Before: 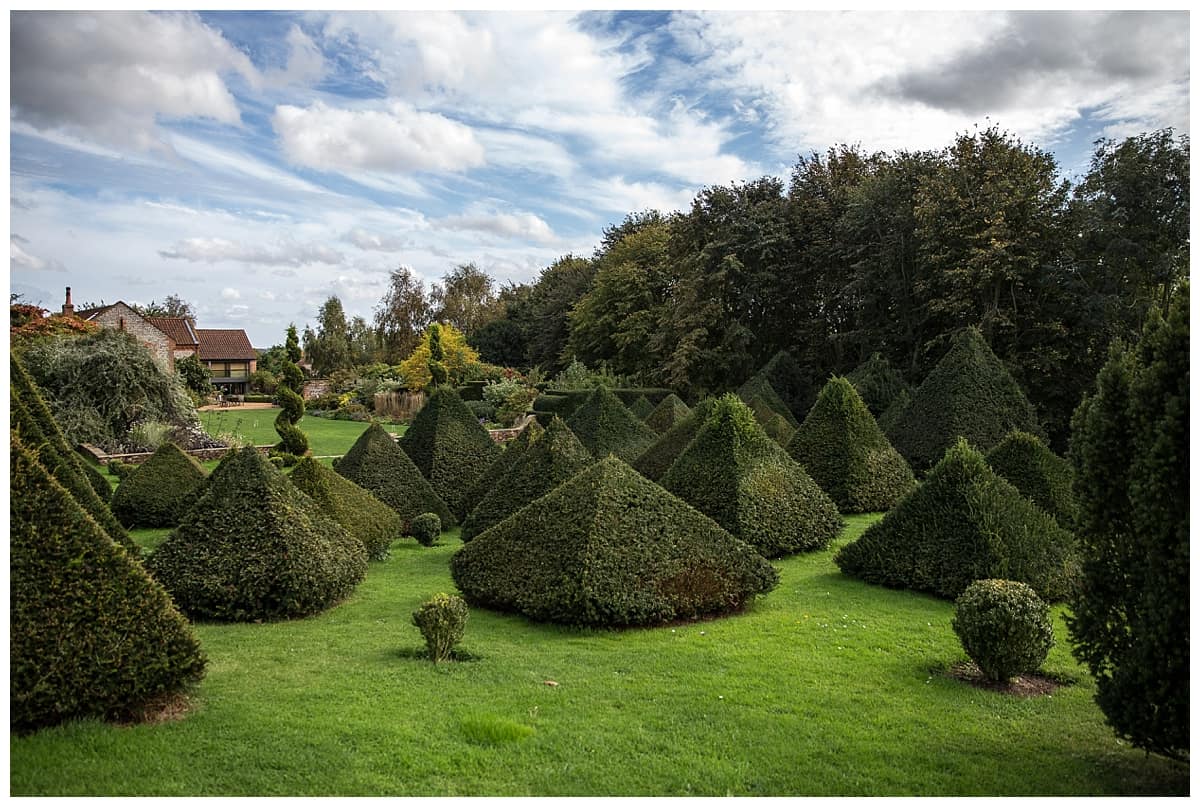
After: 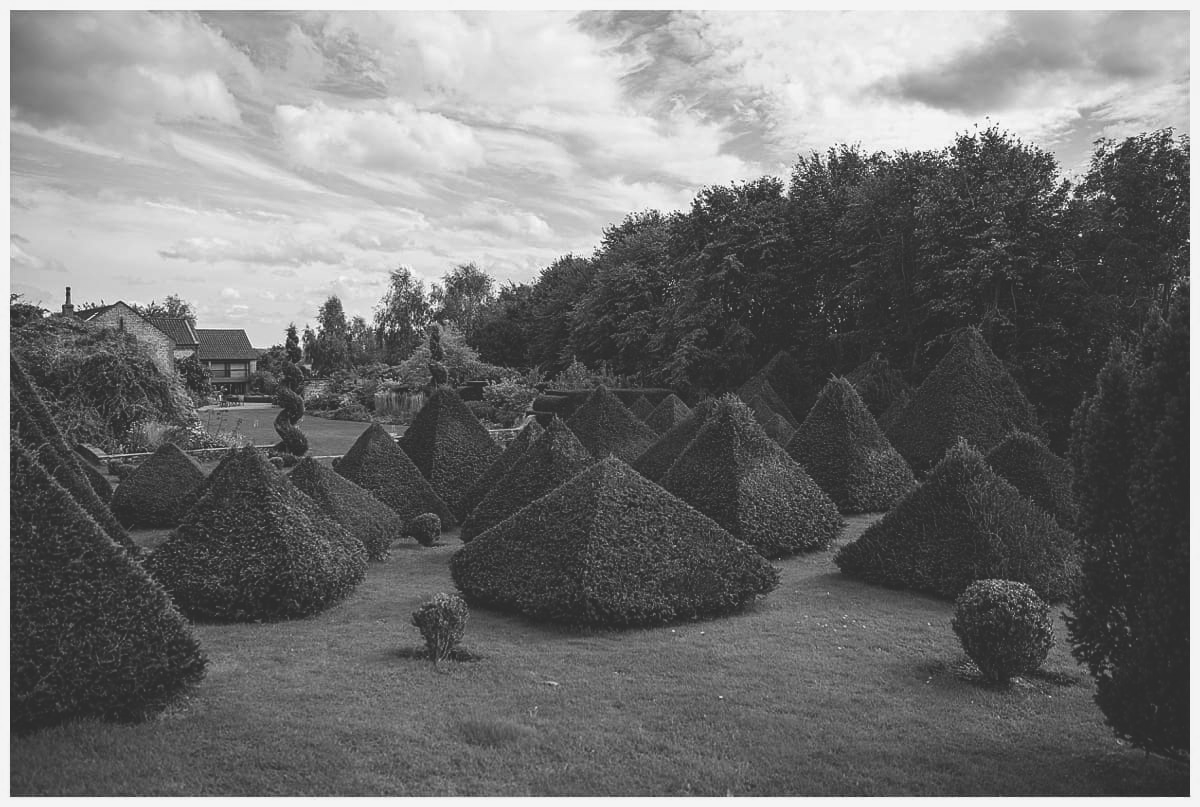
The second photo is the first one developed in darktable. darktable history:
exposure: black level correction -0.028, compensate highlight preservation false
color calibration: output gray [0.246, 0.254, 0.501, 0], gray › normalize channels true, illuminant same as pipeline (D50), adaptation XYZ, x 0.346, y 0.359, gamut compression 0
